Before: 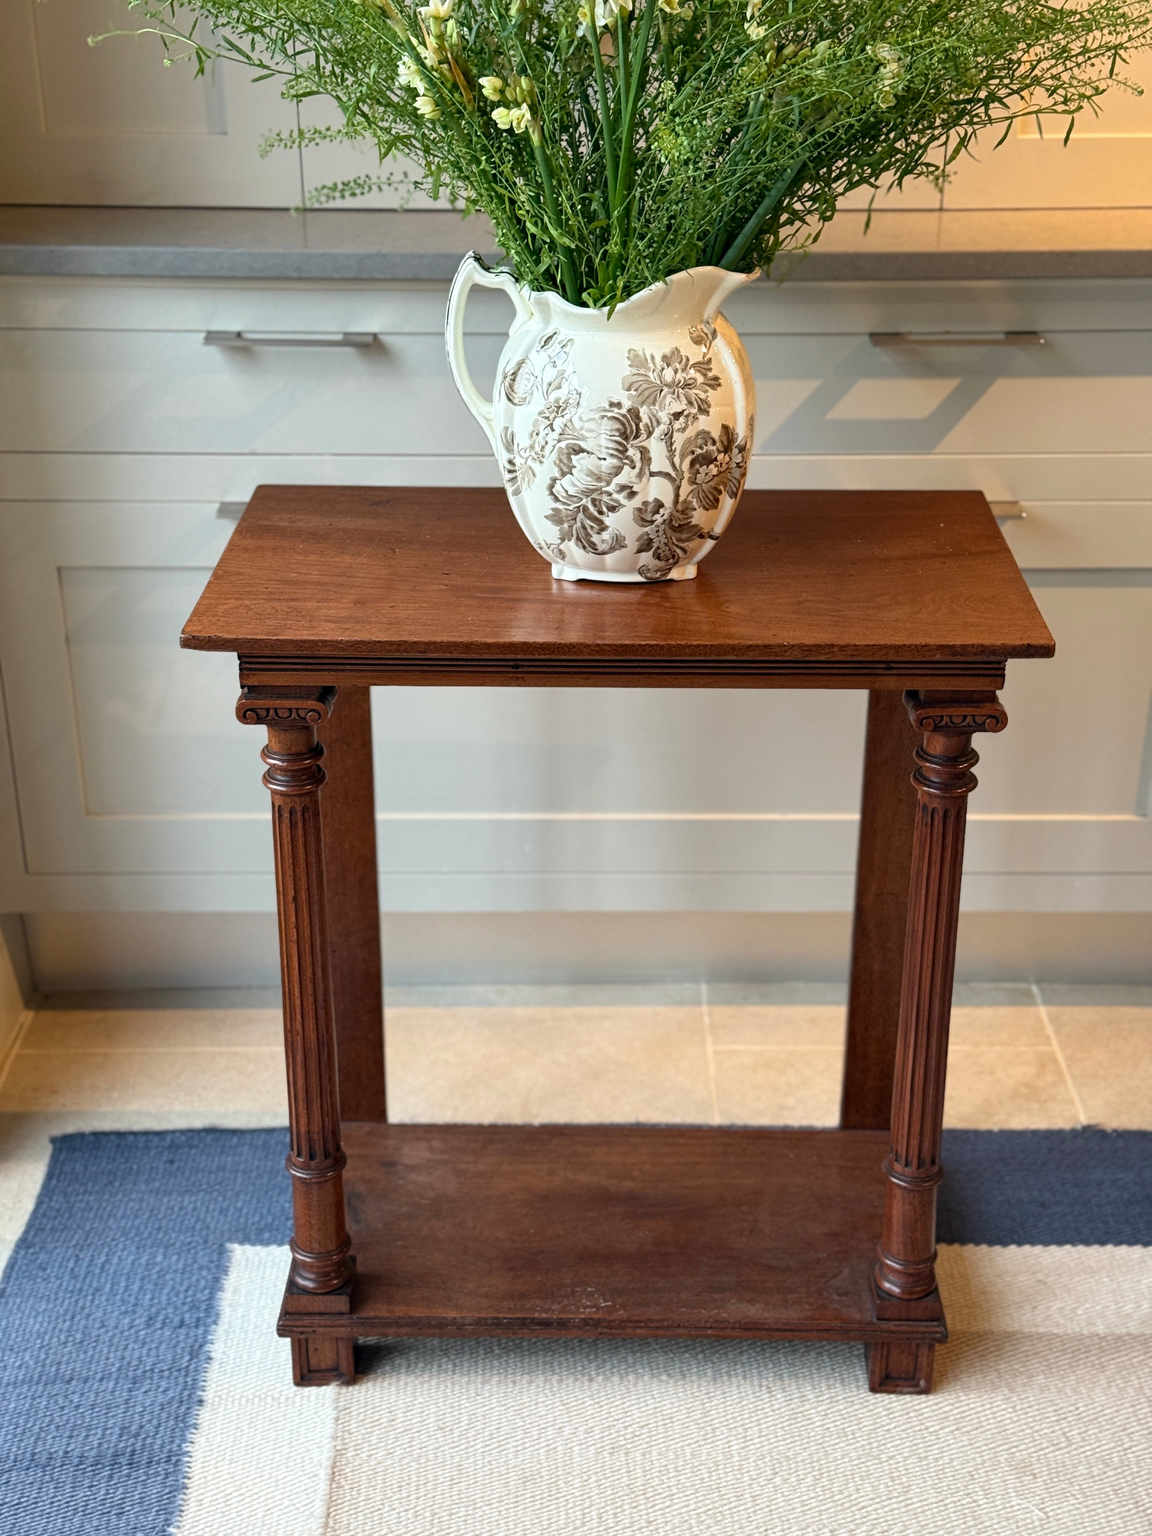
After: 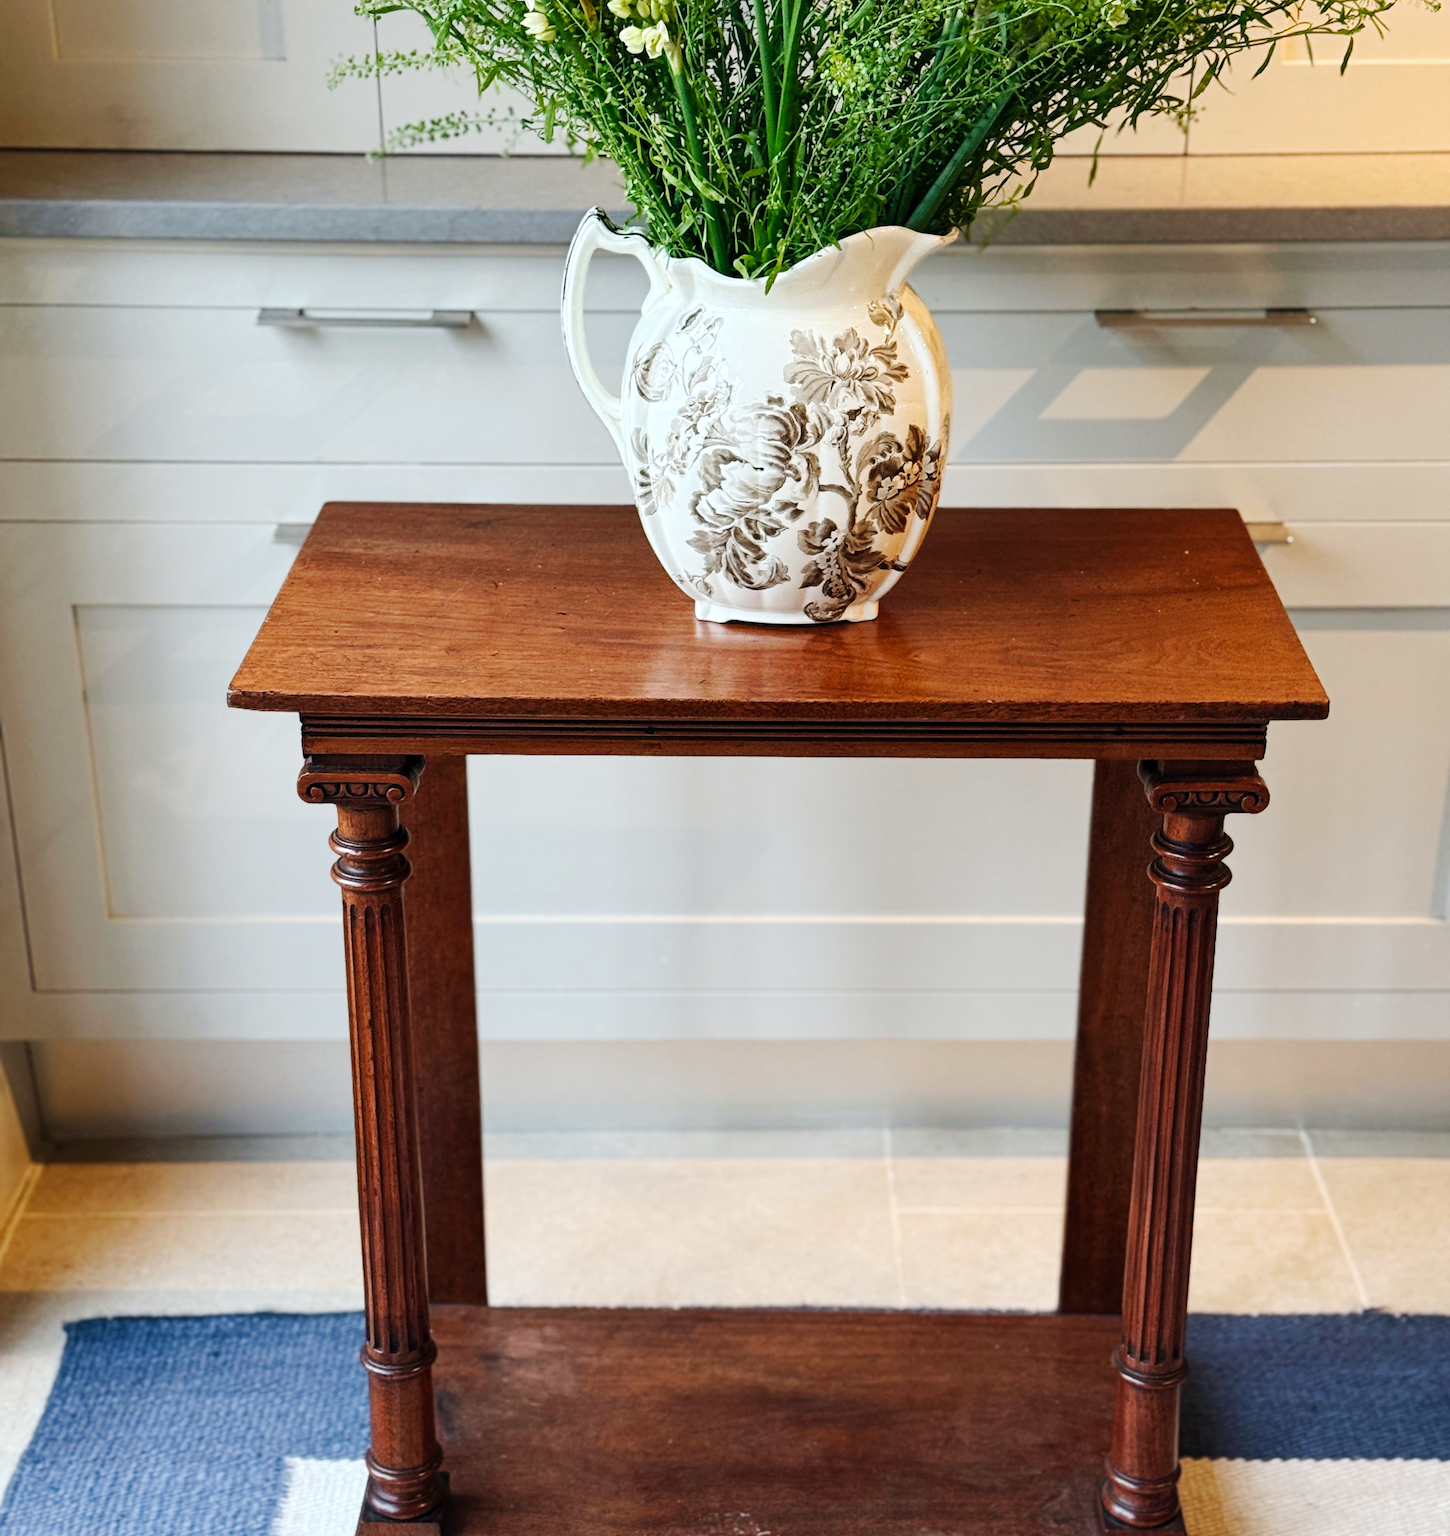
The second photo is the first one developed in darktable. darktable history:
color calibration: x 0.355, y 0.367, temperature 4700.38 K
contrast brightness saturation: contrast 0.01, saturation -0.05
crop and rotate: top 5.667%, bottom 14.937%
tone curve: curves: ch0 [(0, 0) (0.003, 0.002) (0.011, 0.009) (0.025, 0.019) (0.044, 0.031) (0.069, 0.04) (0.1, 0.059) (0.136, 0.092) (0.177, 0.134) (0.224, 0.192) (0.277, 0.262) (0.335, 0.348) (0.399, 0.446) (0.468, 0.554) (0.543, 0.646) (0.623, 0.731) (0.709, 0.807) (0.801, 0.867) (0.898, 0.931) (1, 1)], preserve colors none
